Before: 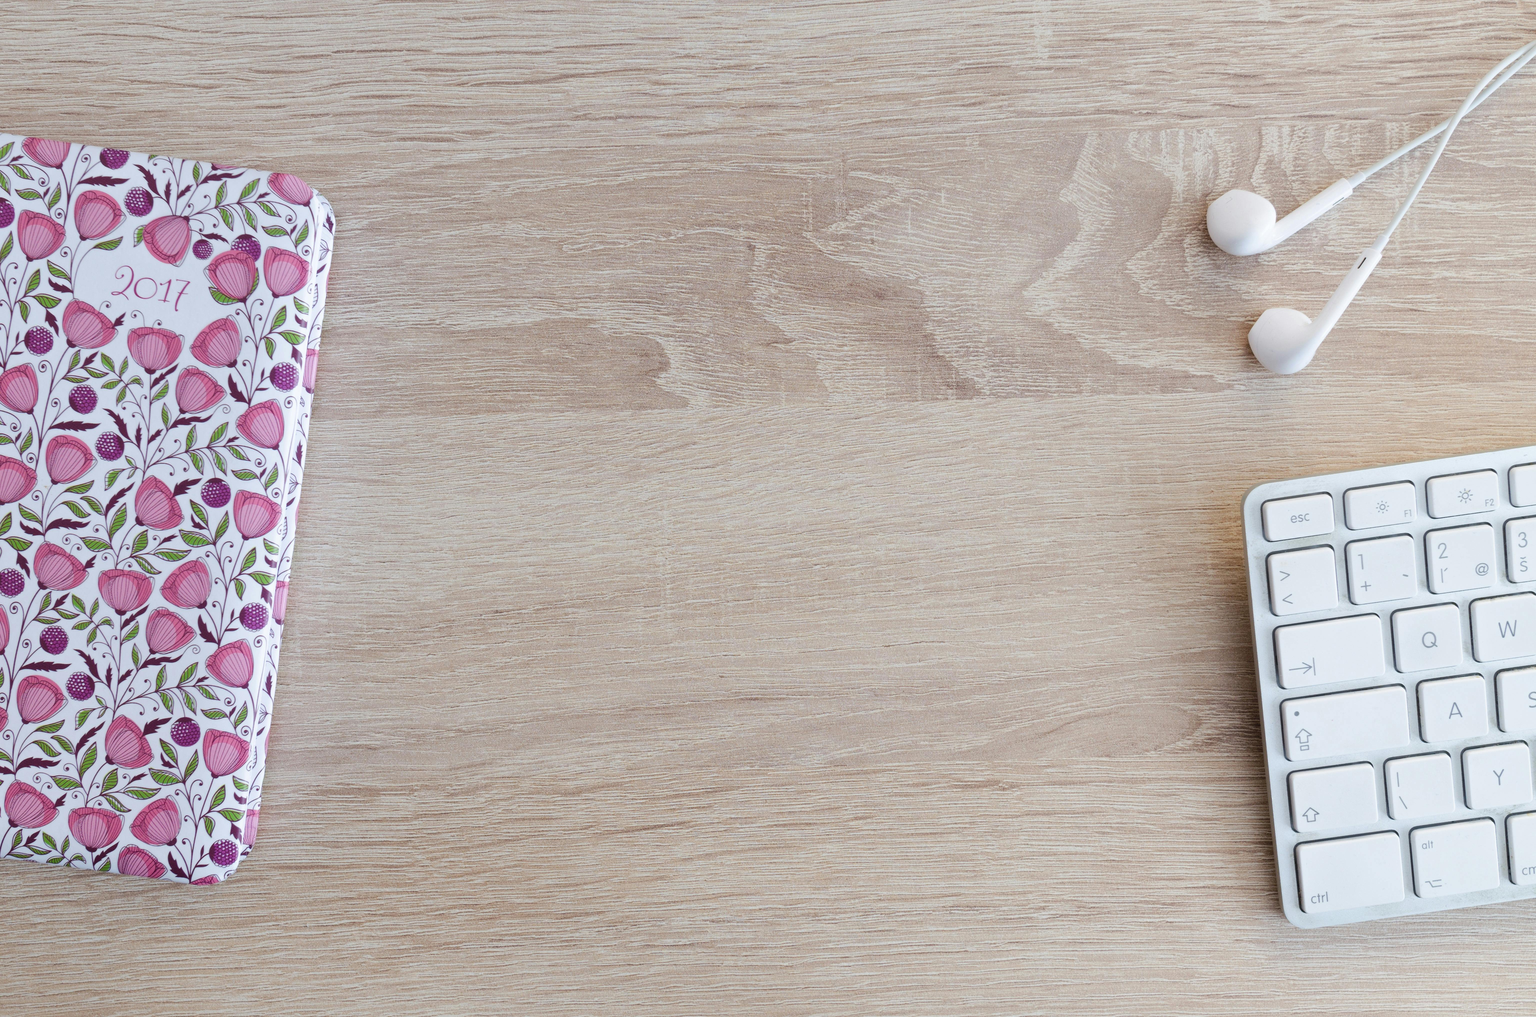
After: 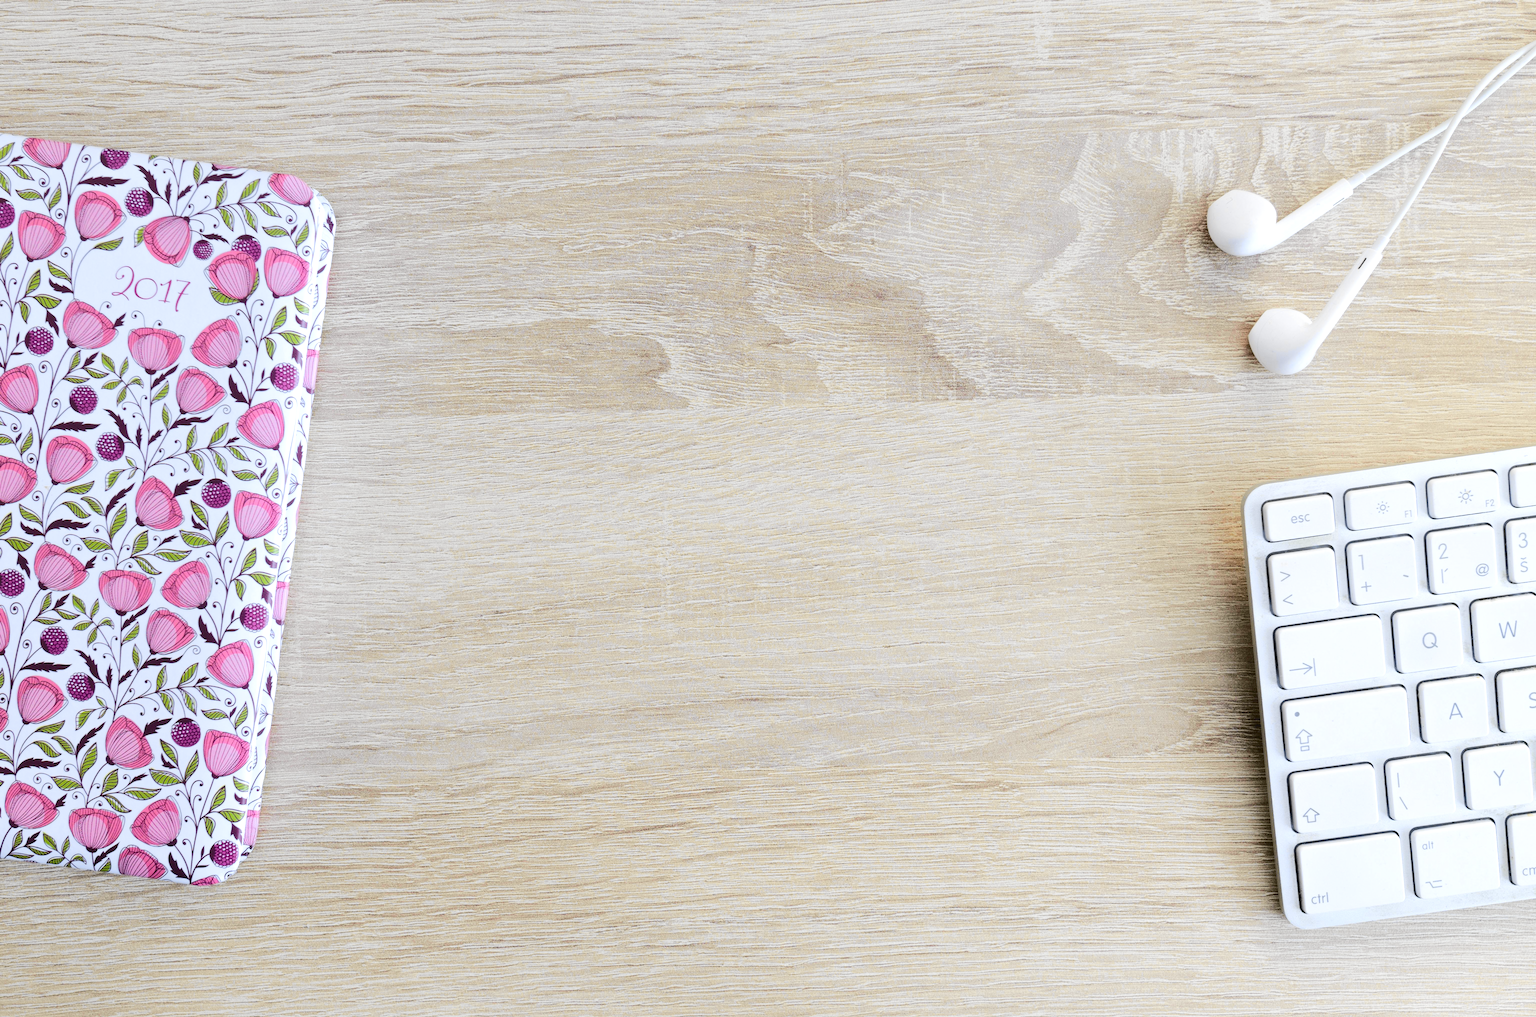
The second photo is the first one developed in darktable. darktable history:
tone curve: curves: ch0 [(0, 0.01) (0.097, 0.07) (0.204, 0.173) (0.447, 0.517) (0.539, 0.624) (0.733, 0.791) (0.879, 0.898) (1, 0.98)]; ch1 [(0, 0) (0.393, 0.415) (0.447, 0.448) (0.485, 0.494) (0.523, 0.509) (0.545, 0.541) (0.574, 0.561) (0.648, 0.674) (1, 1)]; ch2 [(0, 0) (0.369, 0.388) (0.449, 0.431) (0.499, 0.5) (0.521, 0.51) (0.53, 0.54) (0.564, 0.569) (0.674, 0.735) (1, 1)], color space Lab, independent channels, preserve colors none
tone equalizer: -8 EV -0.395 EV, -7 EV -0.356 EV, -6 EV -0.302 EV, -5 EV -0.205 EV, -3 EV 0.21 EV, -2 EV 0.315 EV, -1 EV 0.381 EV, +0 EV 0.415 EV, edges refinement/feathering 500, mask exposure compensation -1.57 EV, preserve details no
